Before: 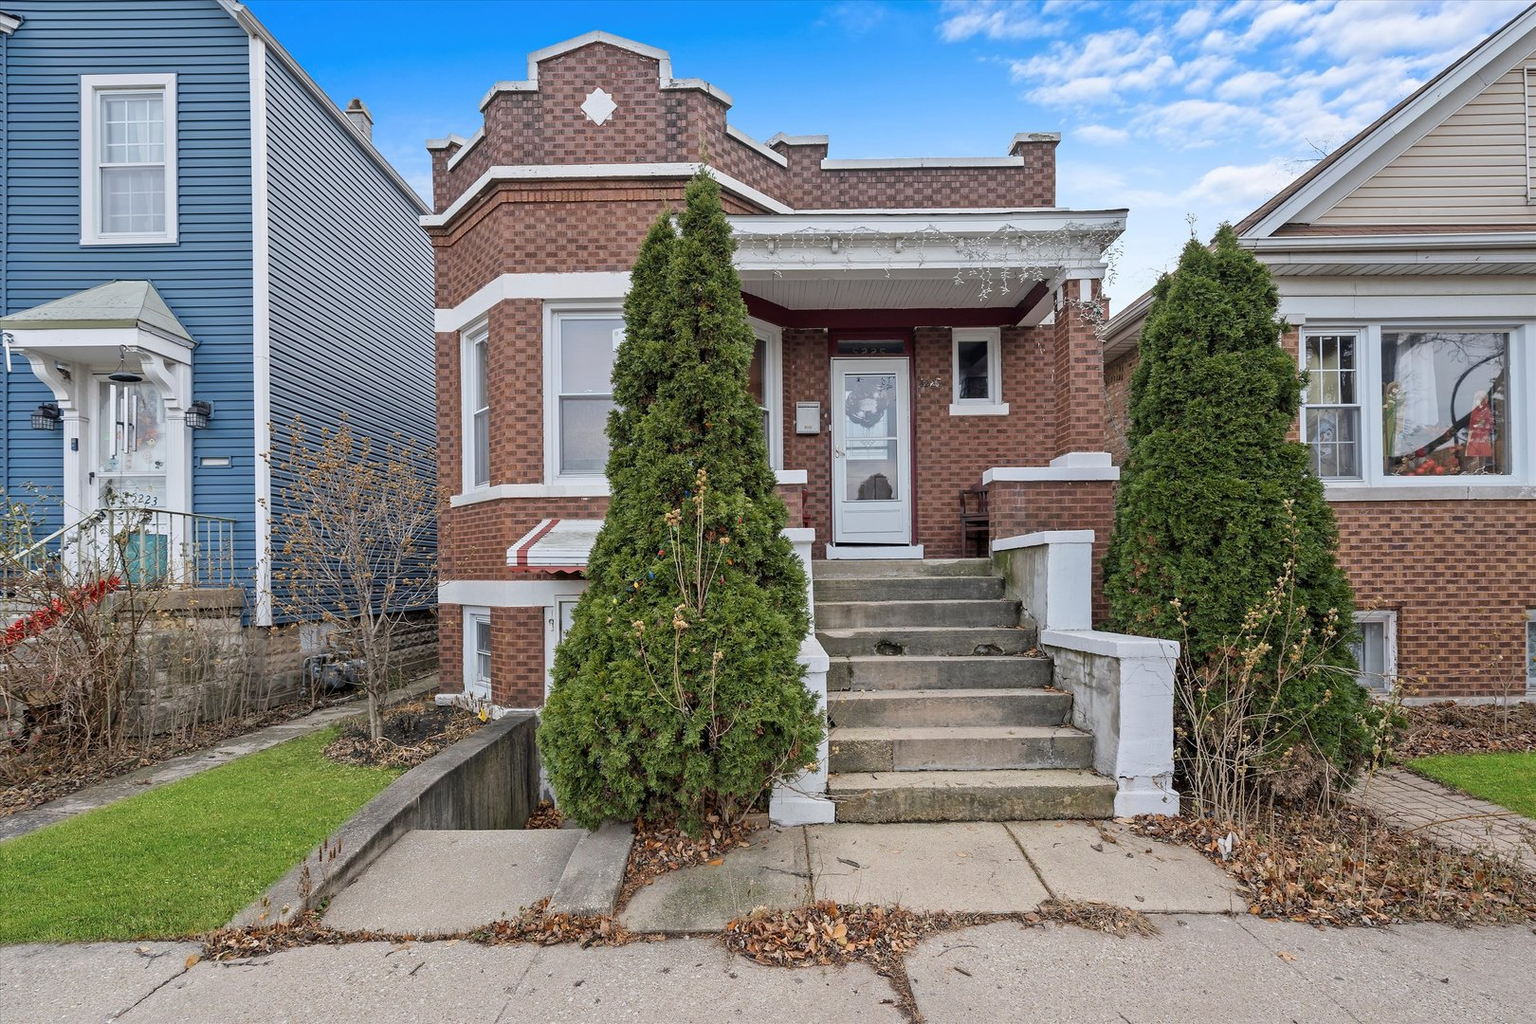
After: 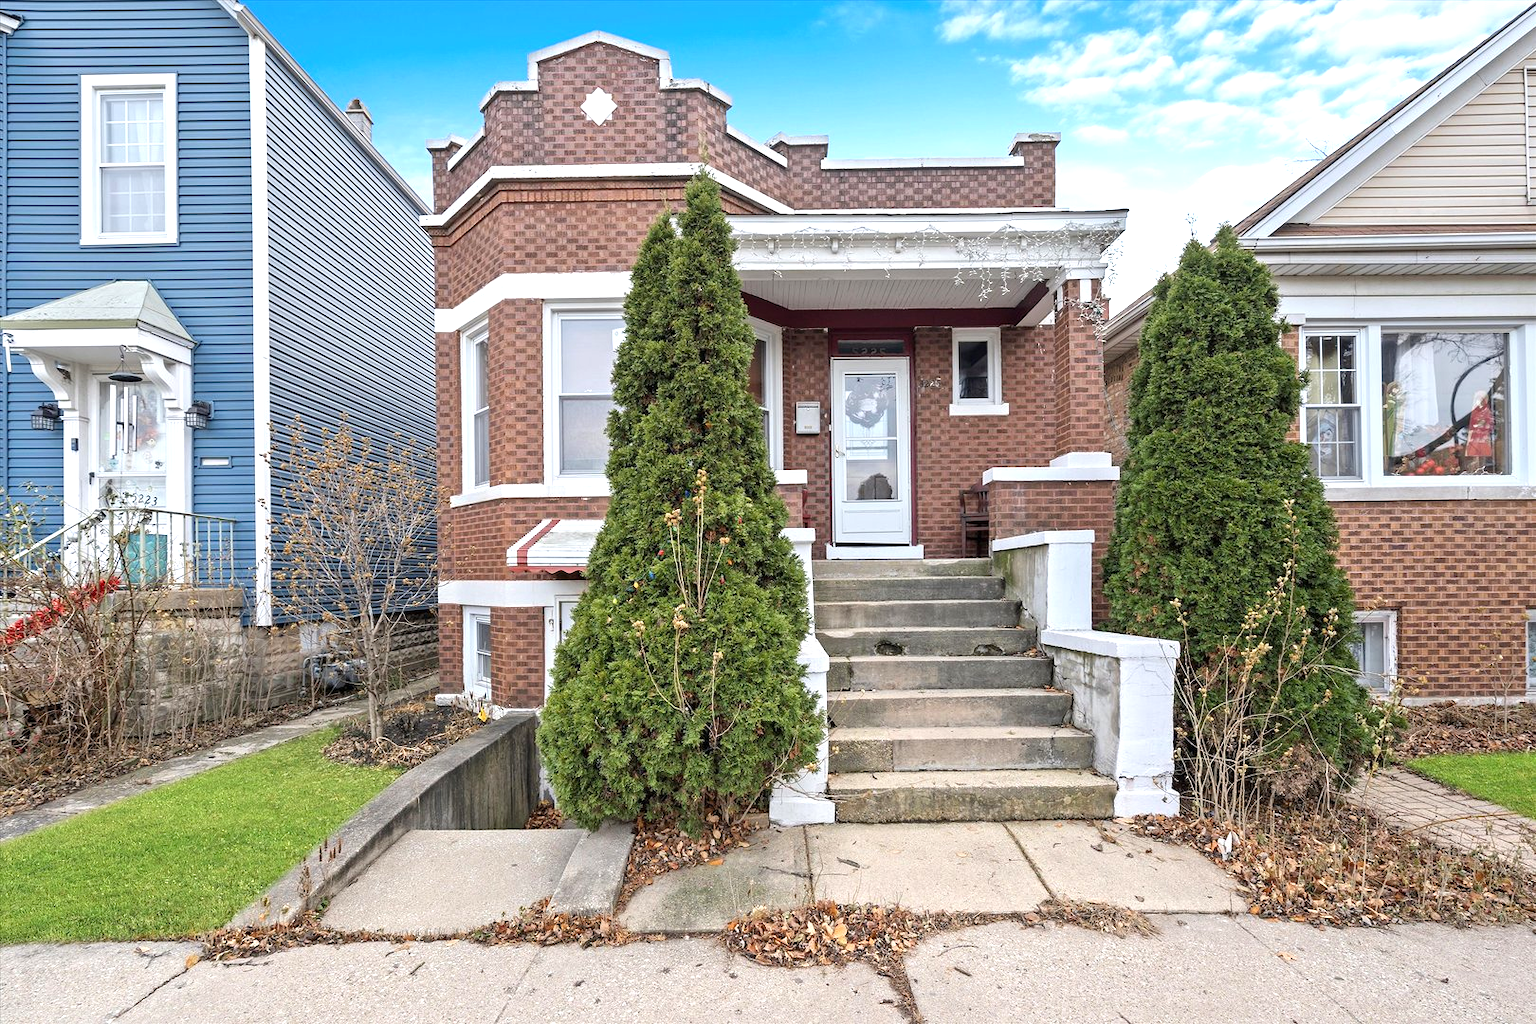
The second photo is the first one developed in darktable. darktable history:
exposure: exposure 0.747 EV, compensate exposure bias true, compensate highlight preservation false
